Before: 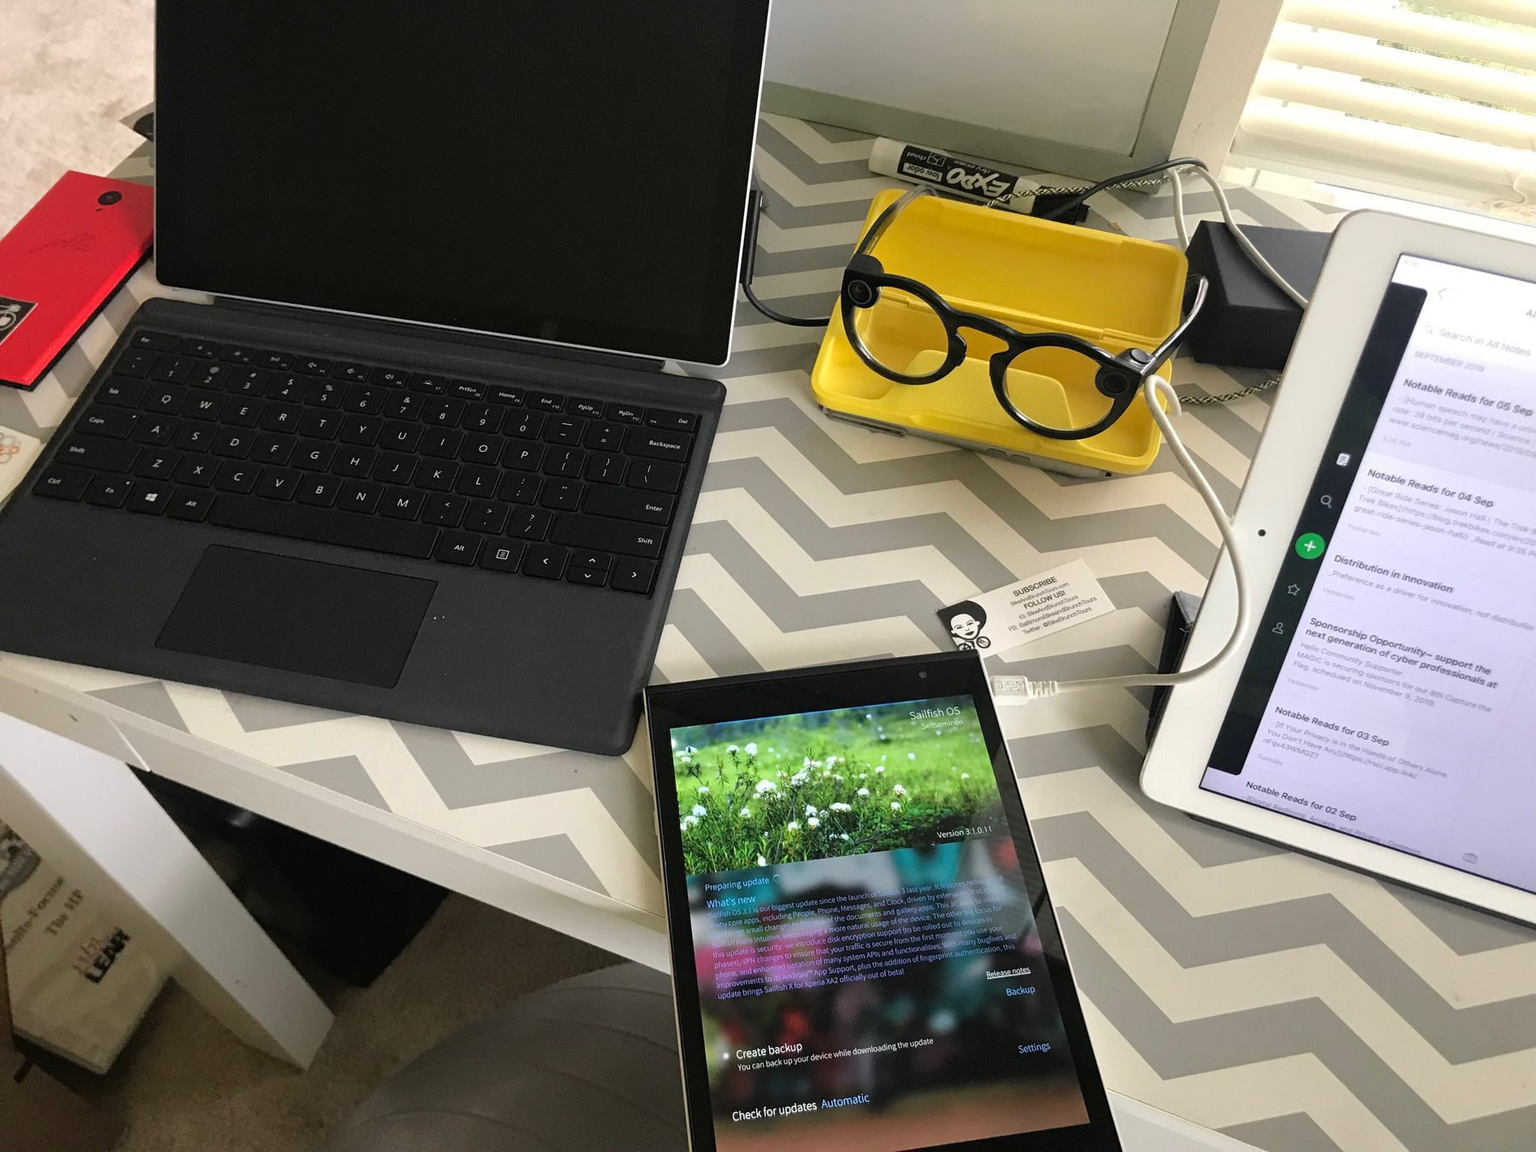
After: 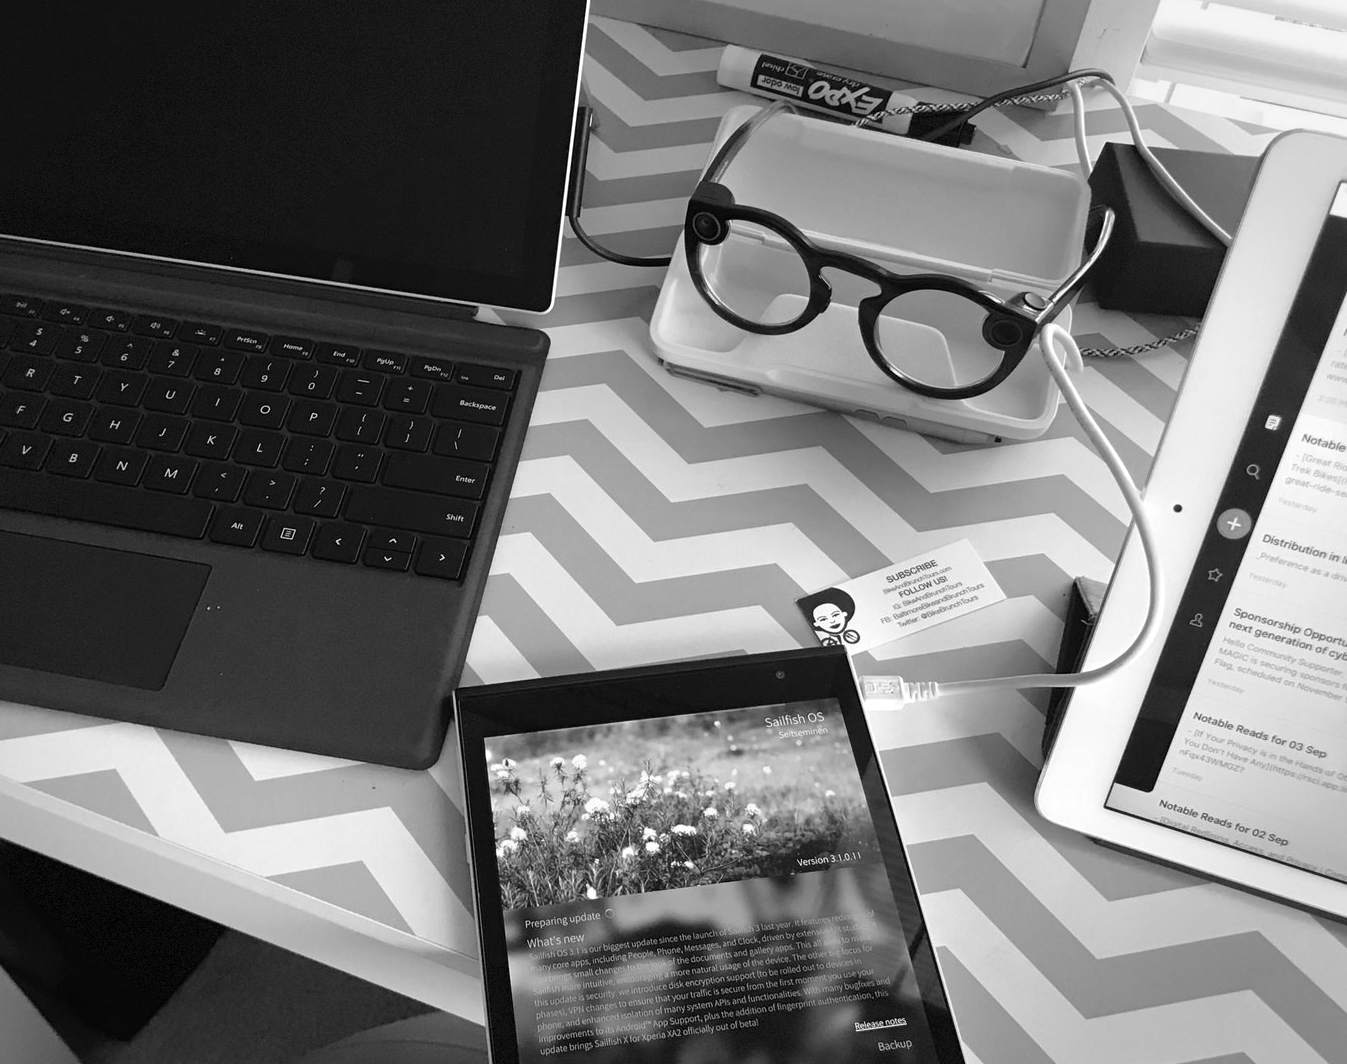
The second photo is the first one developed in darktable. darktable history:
crop: left 16.768%, top 8.653%, right 8.362%, bottom 12.485%
vignetting: fall-off start 91%, fall-off radius 39.39%, brightness -0.182, saturation -0.3, width/height ratio 1.219, shape 1.3, dithering 8-bit output, unbound false
monochrome: a -4.13, b 5.16, size 1
exposure: exposure 0.161 EV, compensate highlight preservation false
